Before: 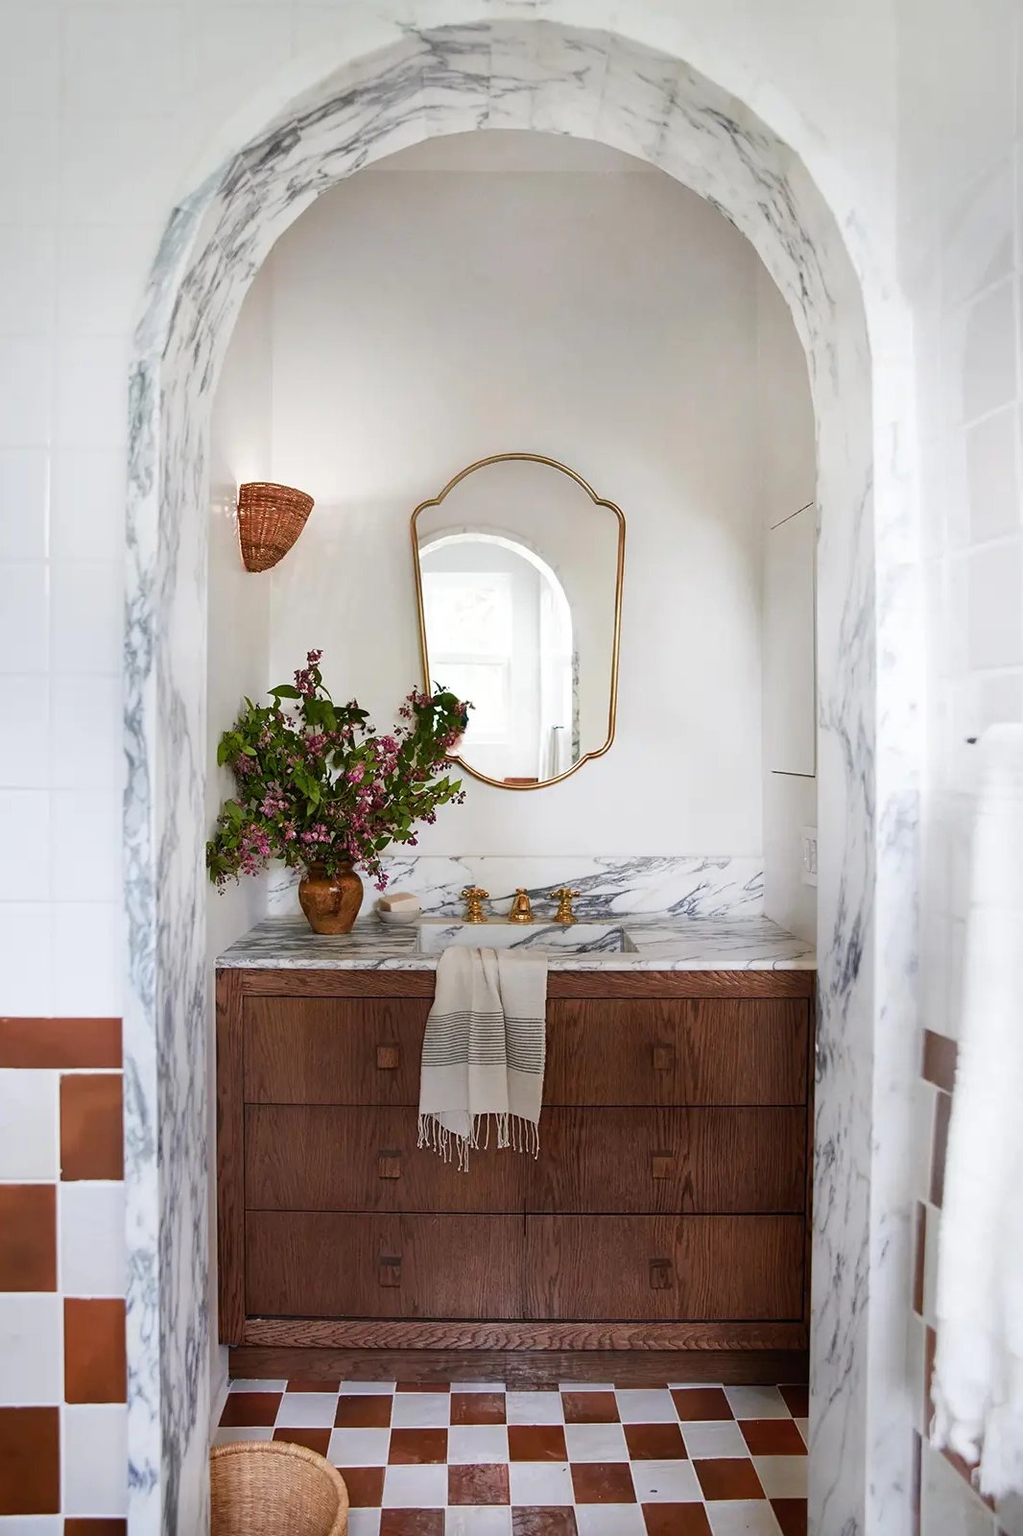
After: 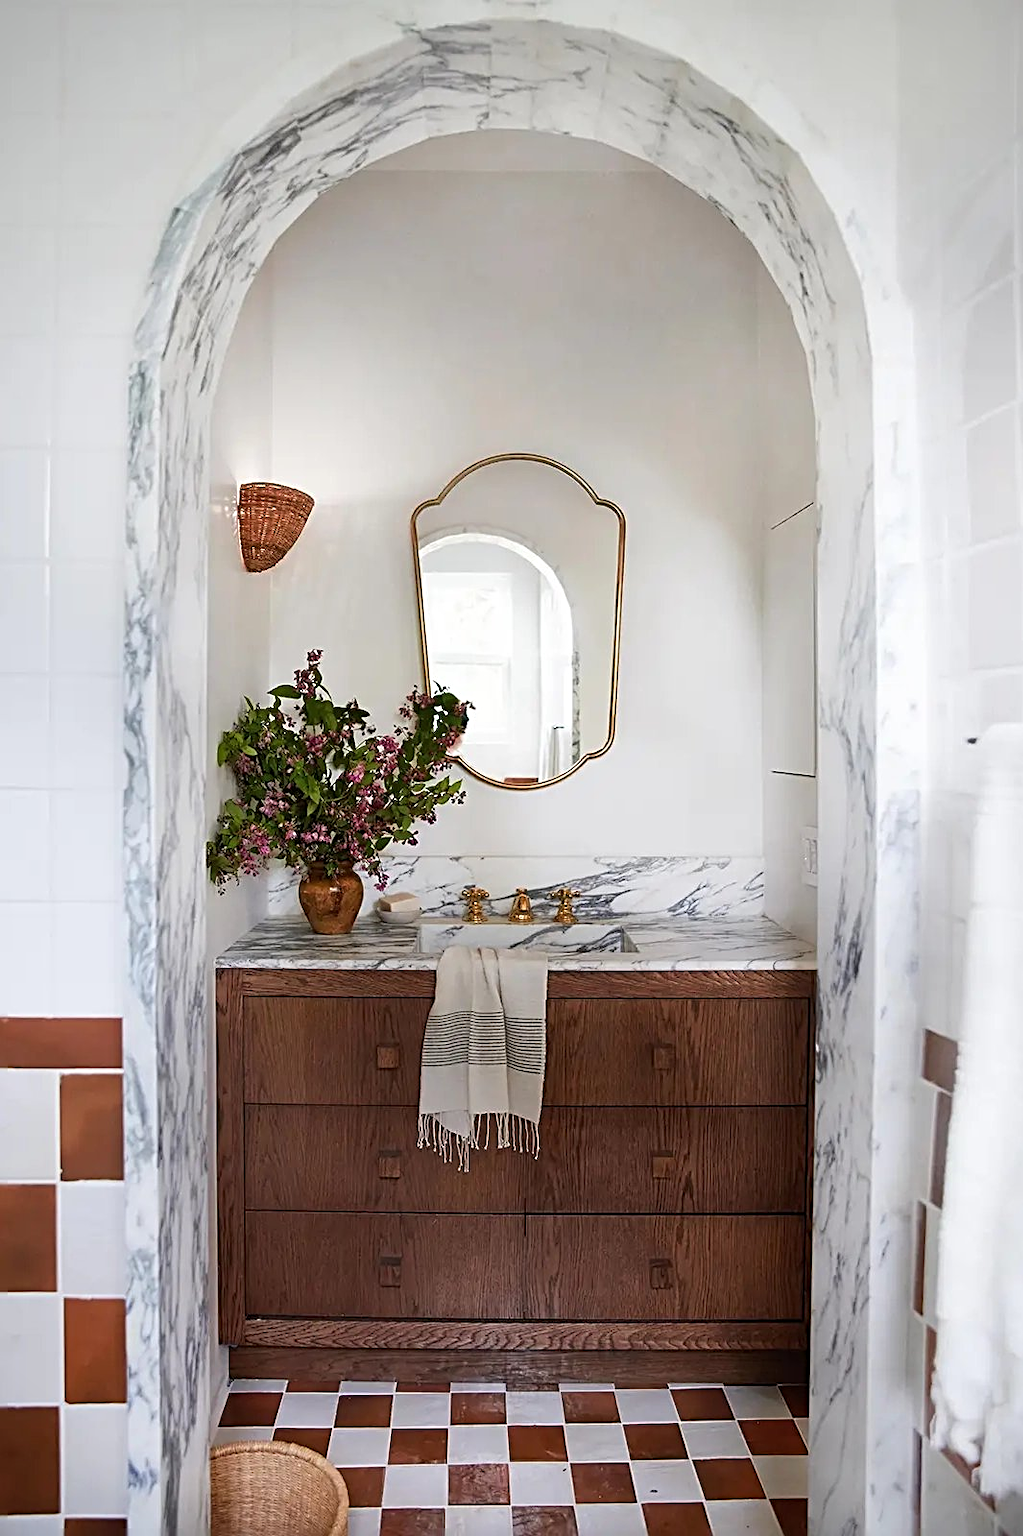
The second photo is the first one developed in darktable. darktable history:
vignetting: fall-off start 100.81%, brightness -0.466, saturation -0.293
sharpen: radius 3.091
